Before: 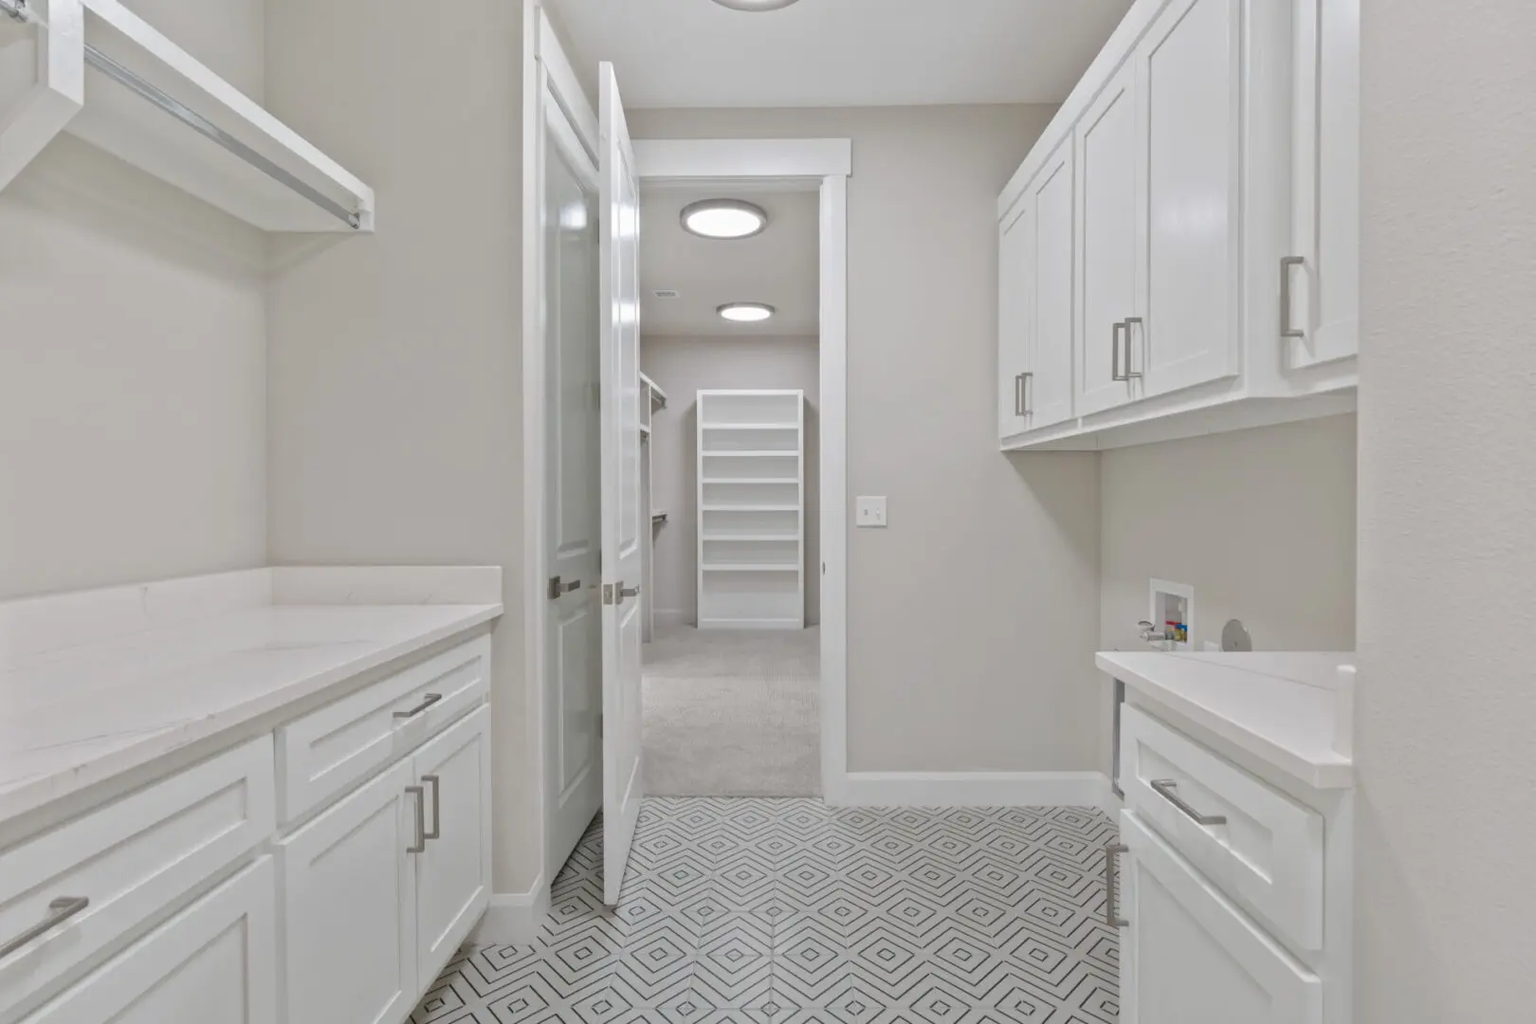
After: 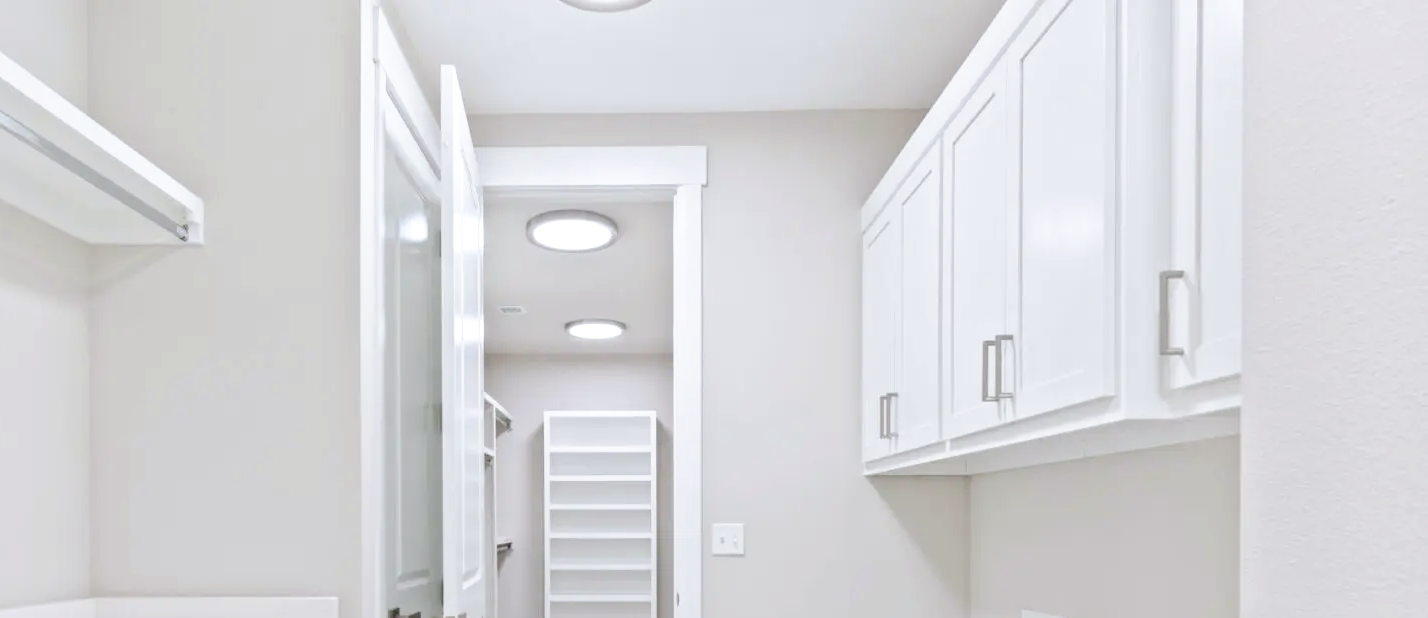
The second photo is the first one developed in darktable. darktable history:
white balance: red 0.983, blue 1.036
tone curve: curves: ch0 [(0, 0) (0.003, 0.003) (0.011, 0.005) (0.025, 0.008) (0.044, 0.012) (0.069, 0.02) (0.1, 0.031) (0.136, 0.047) (0.177, 0.088) (0.224, 0.141) (0.277, 0.222) (0.335, 0.32) (0.399, 0.422) (0.468, 0.523) (0.543, 0.623) (0.623, 0.716) (0.709, 0.796) (0.801, 0.878) (0.898, 0.957) (1, 1)], preserve colors none
color balance: mode lift, gamma, gain (sRGB)
exposure: exposure 0.3 EV, compensate highlight preservation false
crop and rotate: left 11.812%, bottom 42.776%
